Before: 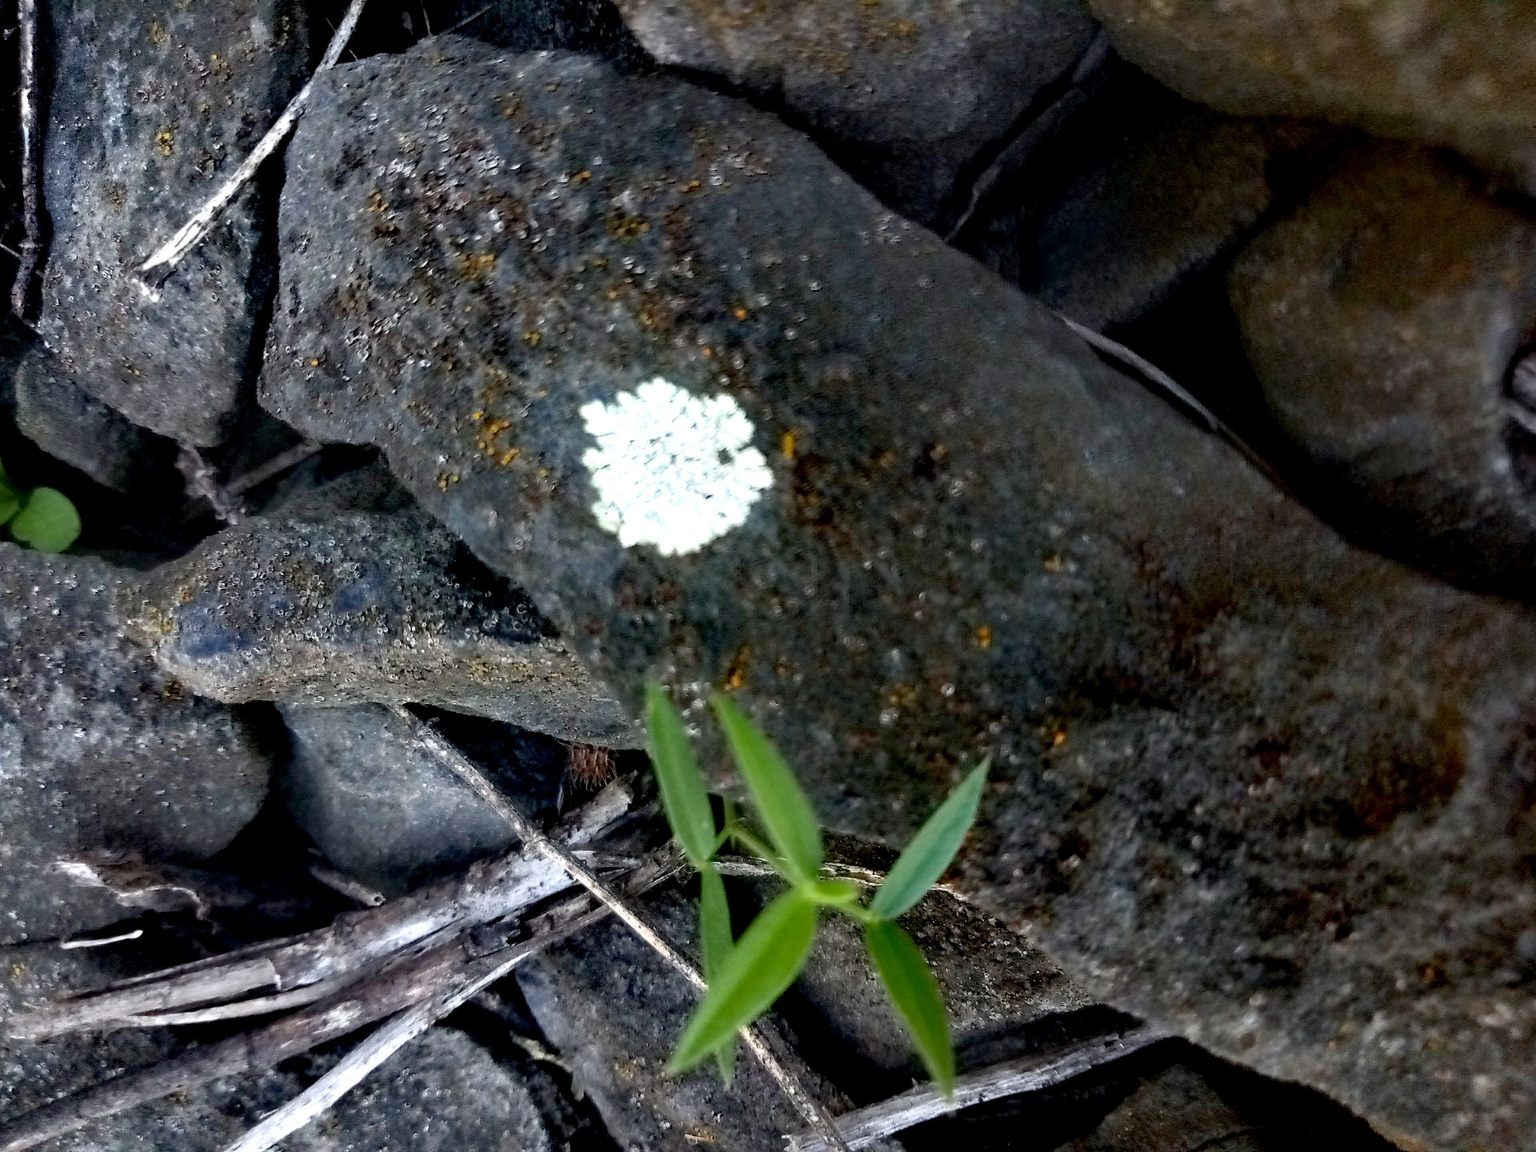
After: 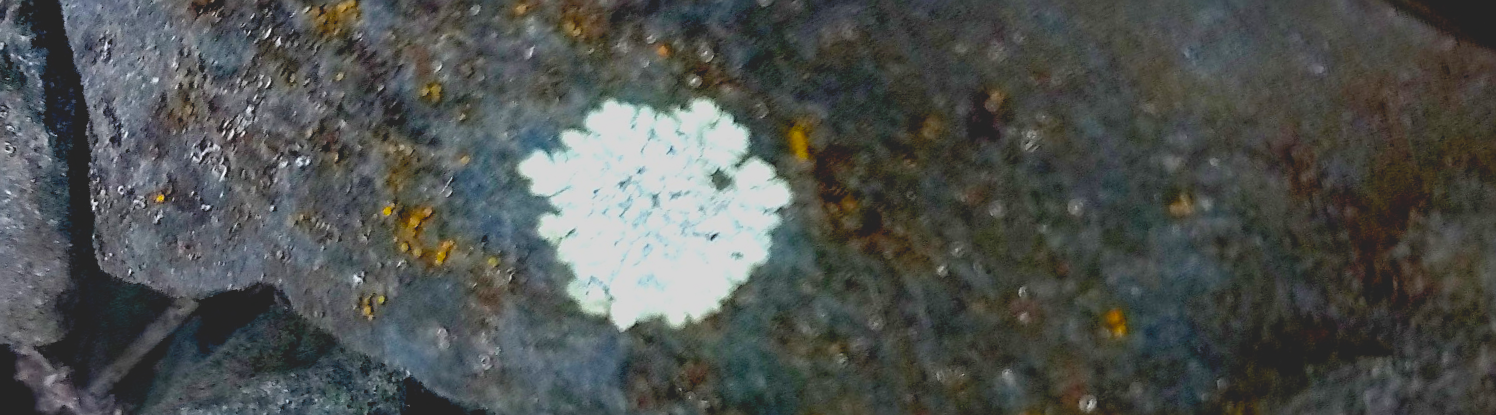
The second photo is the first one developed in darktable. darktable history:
crop: left 7.036%, top 18.398%, right 14.379%, bottom 40.043%
rotate and perspective: rotation -14.8°, crop left 0.1, crop right 0.903, crop top 0.25, crop bottom 0.748
sharpen: on, module defaults
contrast brightness saturation: contrast -0.28
color balance rgb: perceptual saturation grading › global saturation 25%, global vibrance 20%
white balance: emerald 1
